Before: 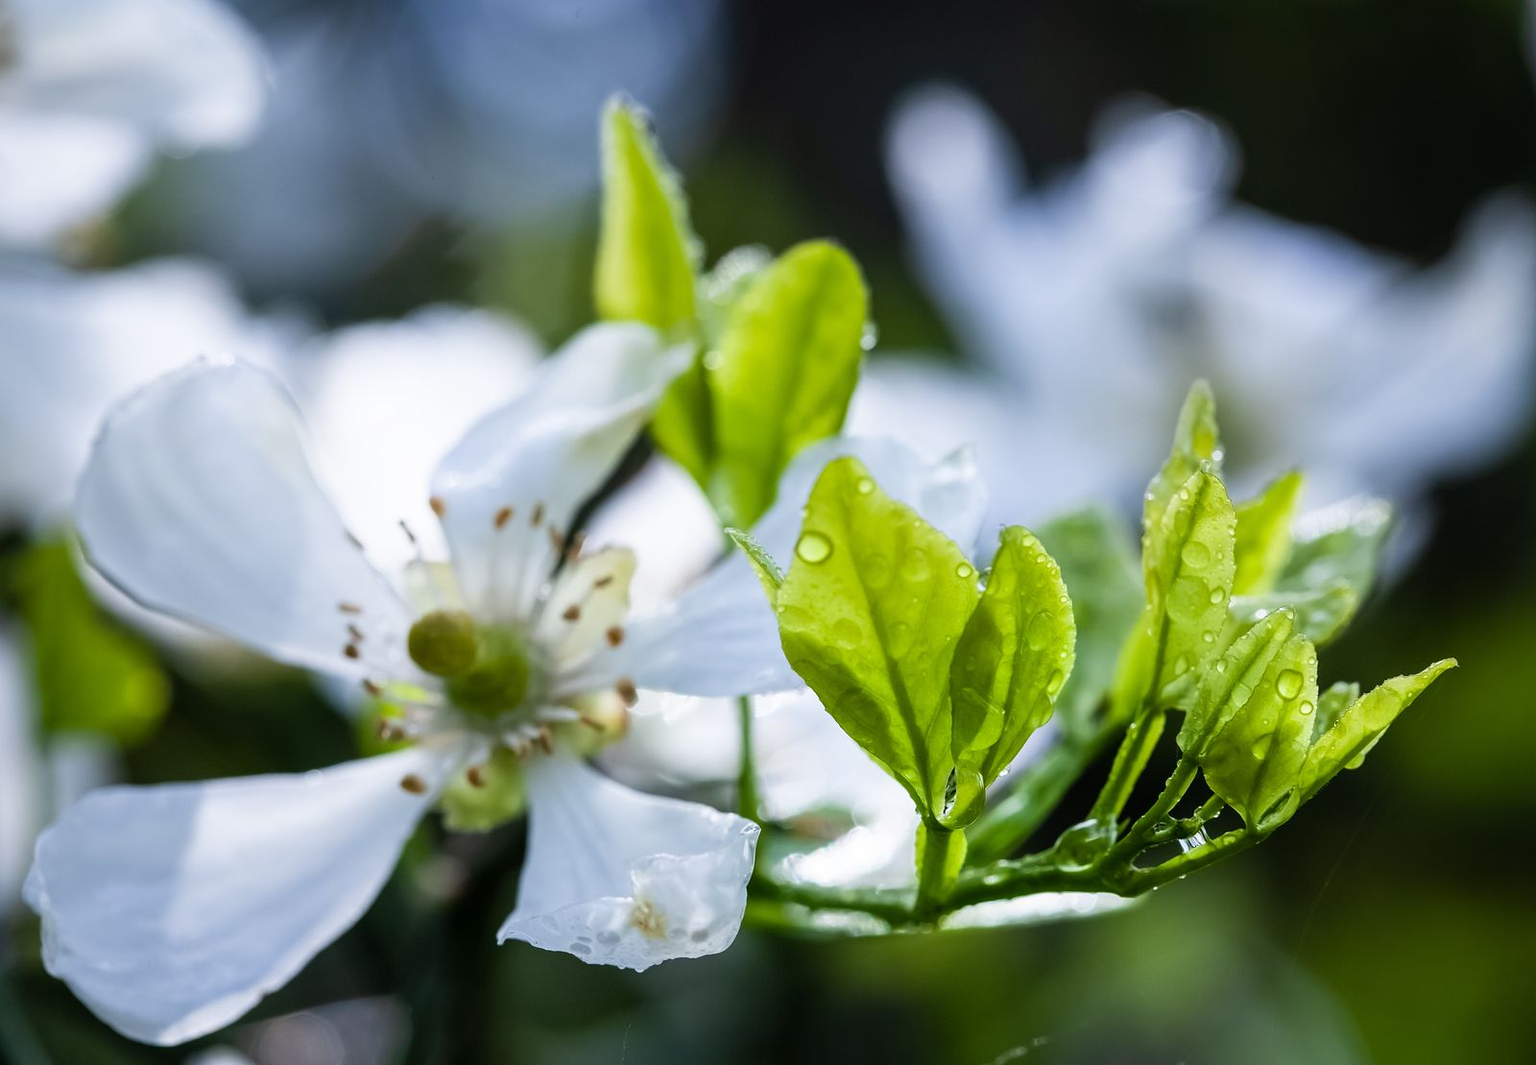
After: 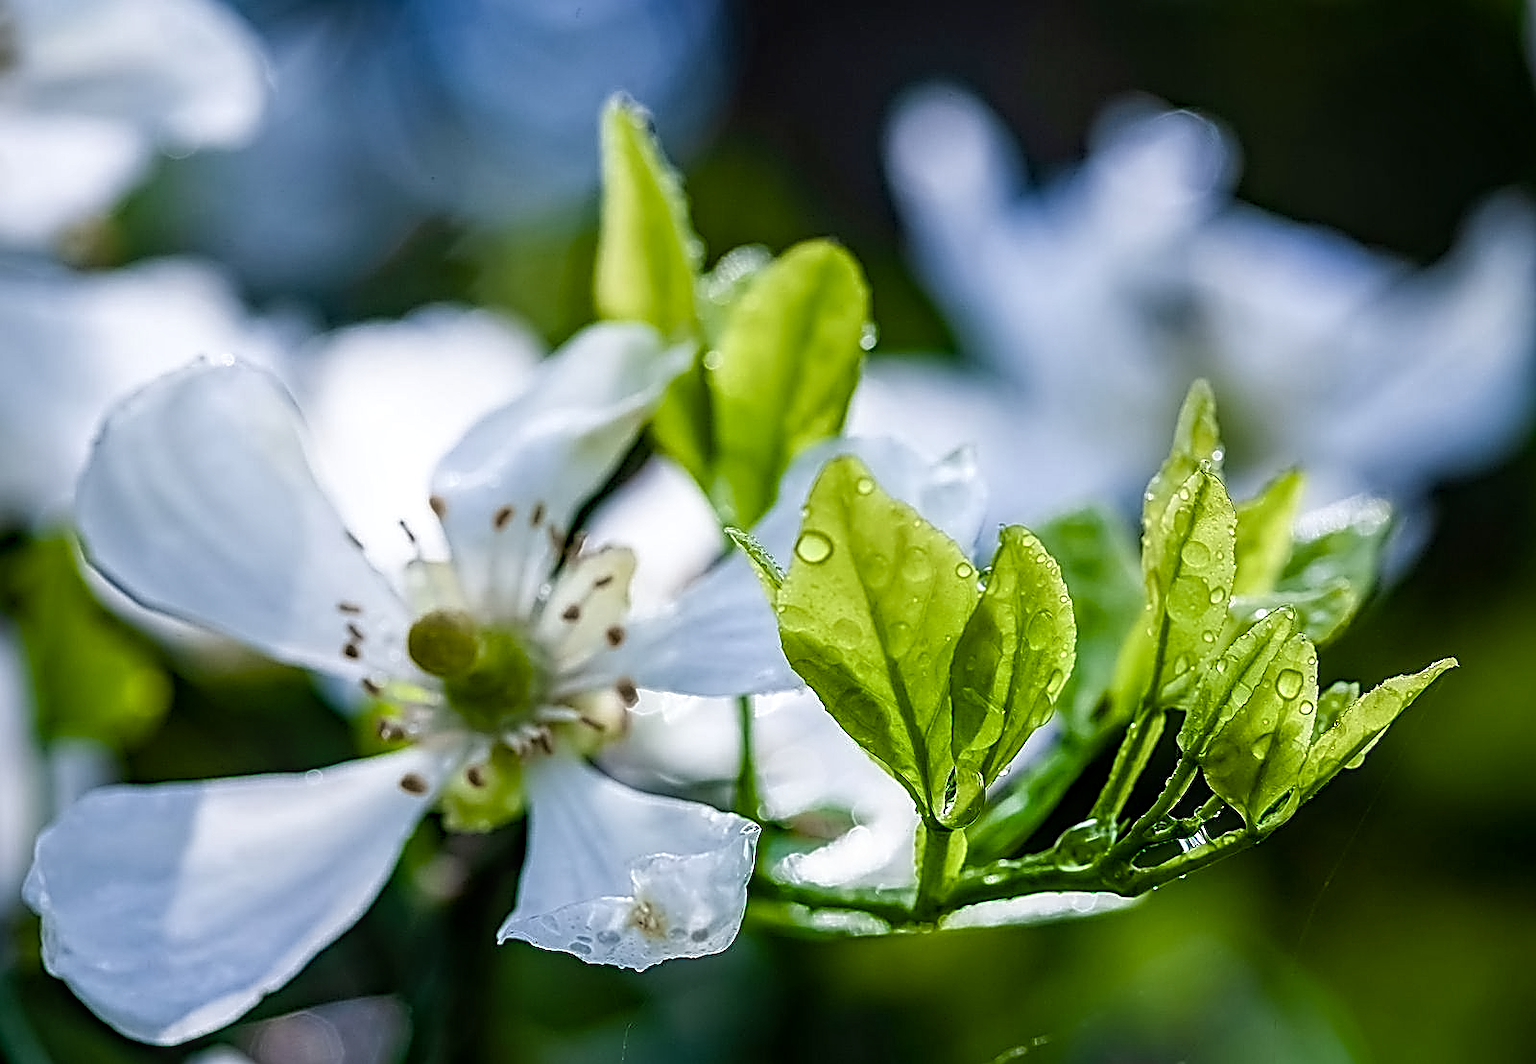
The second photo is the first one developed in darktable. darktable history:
lens correction: correction method embedded metadata, crop 3.48, focal 6.9, aperture 1.7, distance 2.55, camera "Pixel 9 Pro", lens "Pixel 9 Pro back camera 6.9mm f/1.7"
sharpen: amount 1.861
haze removal: on, module defaults
chromatic aberrations: on, module defaults
local contrast: on, module defaults
color equalizer: saturation › red 0.947, saturation › orange 0.722, hue › red 9.24, brightness › red 0.843, node placement 14°
color balance rgb "_builtin_basic colorfulness | vibrant colors": perceptual saturation grading › global saturation 20%, perceptual saturation grading › highlights -25%, perceptual saturation grading › shadows 50%
